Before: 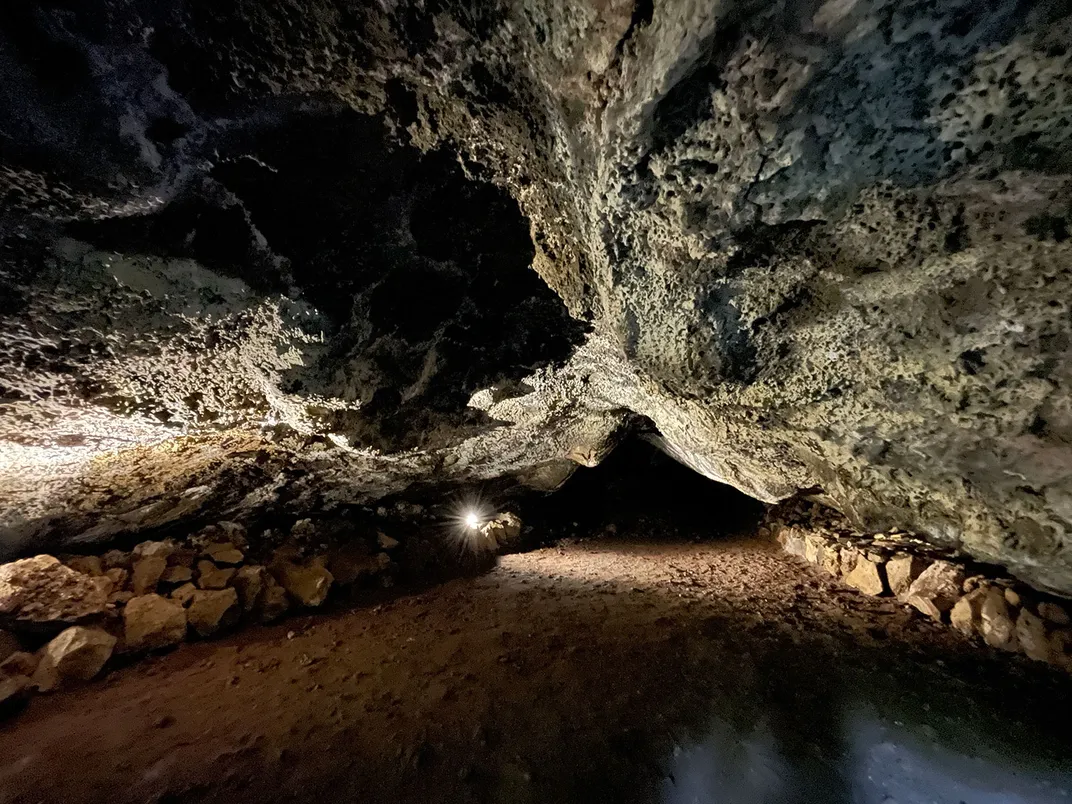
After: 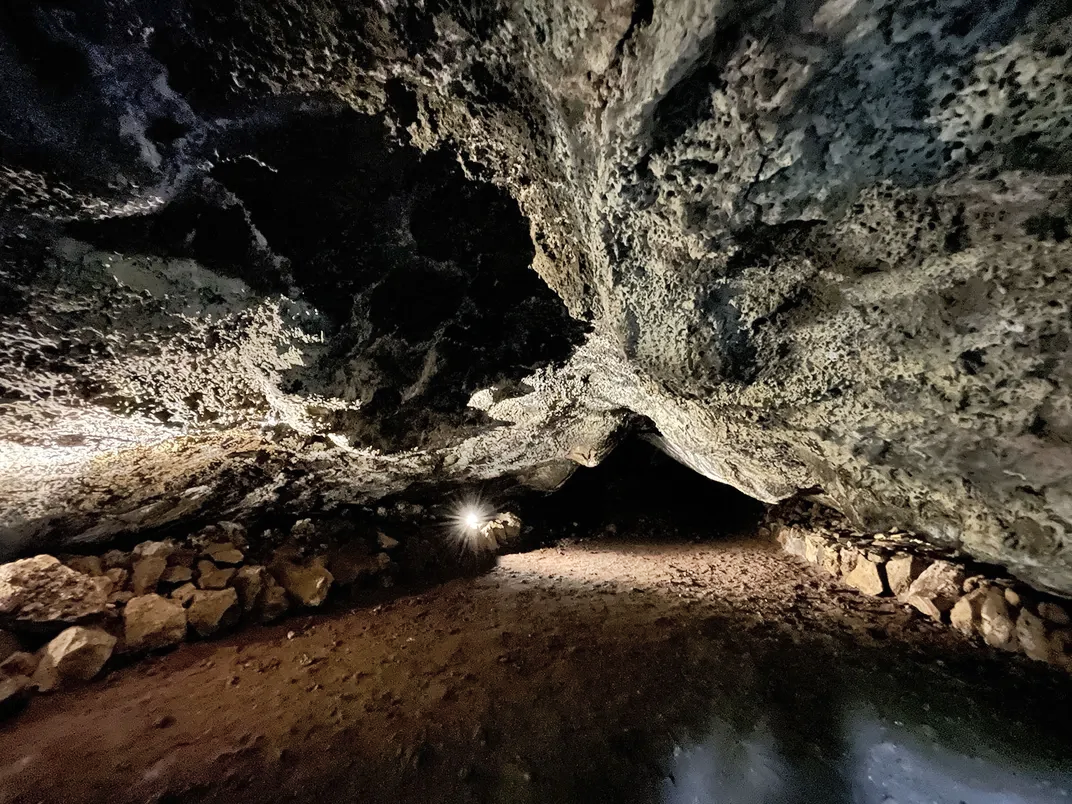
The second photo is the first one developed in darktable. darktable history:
shadows and highlights: white point adjustment 0.057, soften with gaussian
exposure: black level correction 0, exposure 0 EV, compensate highlight preservation false
contrast brightness saturation: contrast 0.063, brightness -0.009, saturation -0.223
